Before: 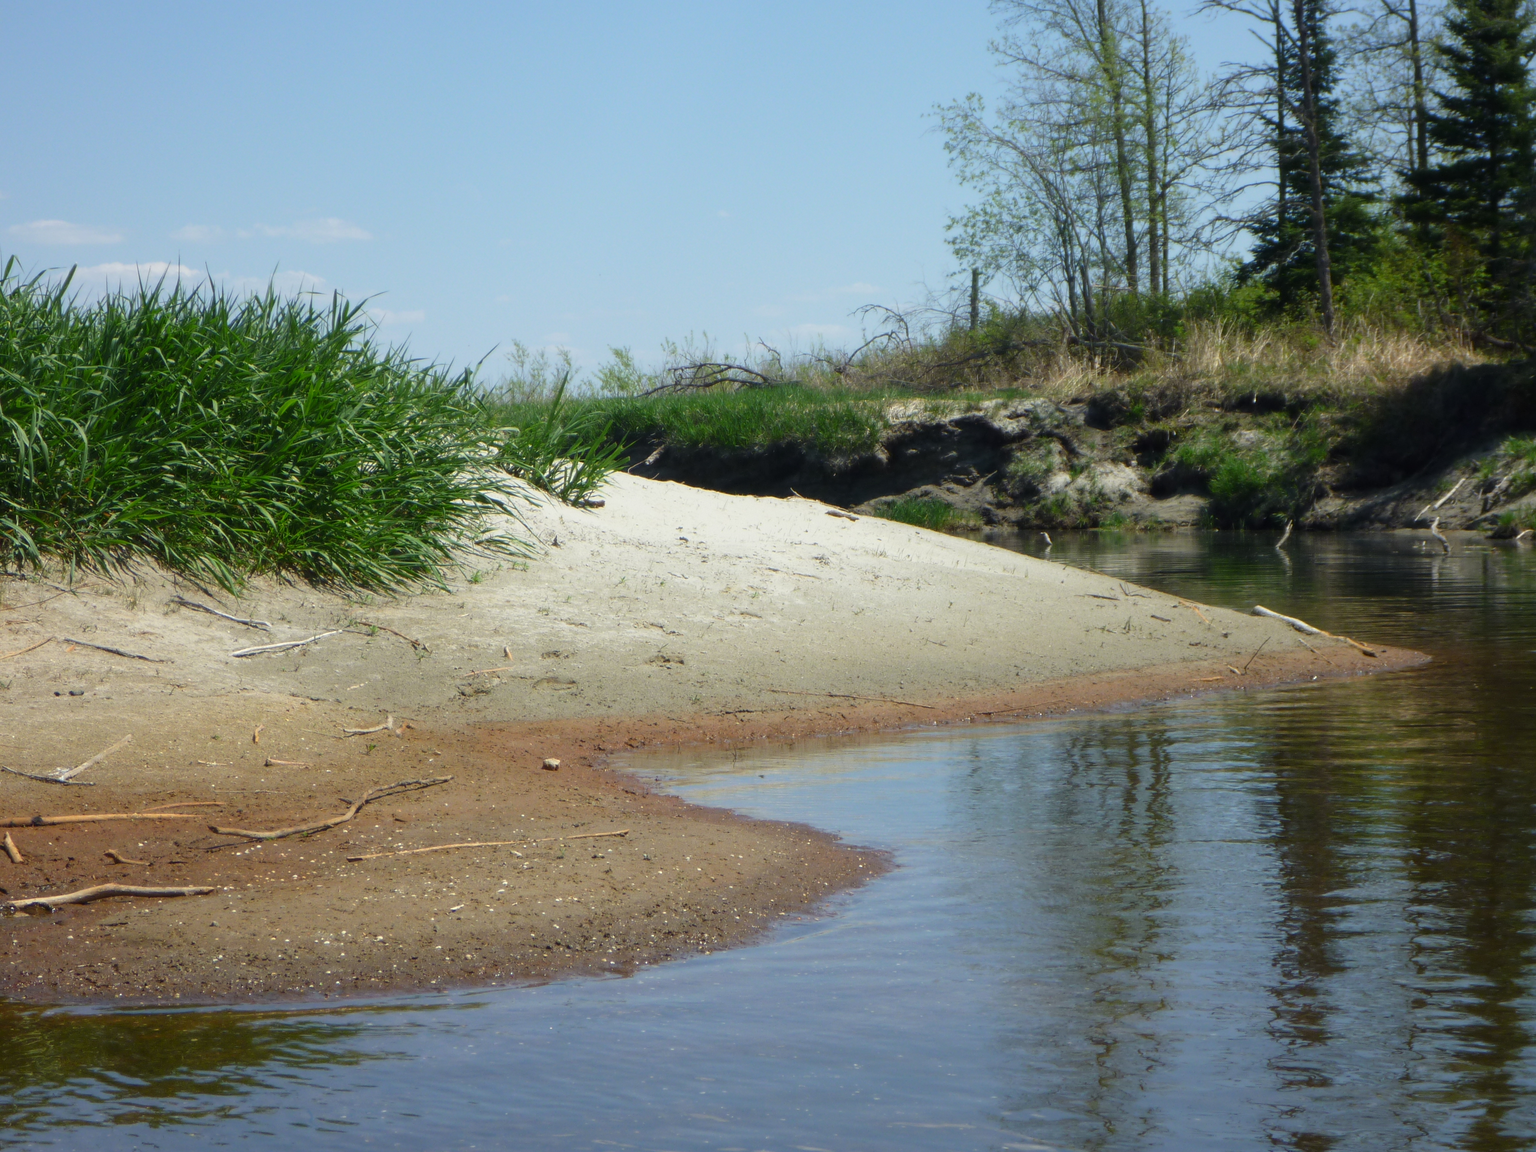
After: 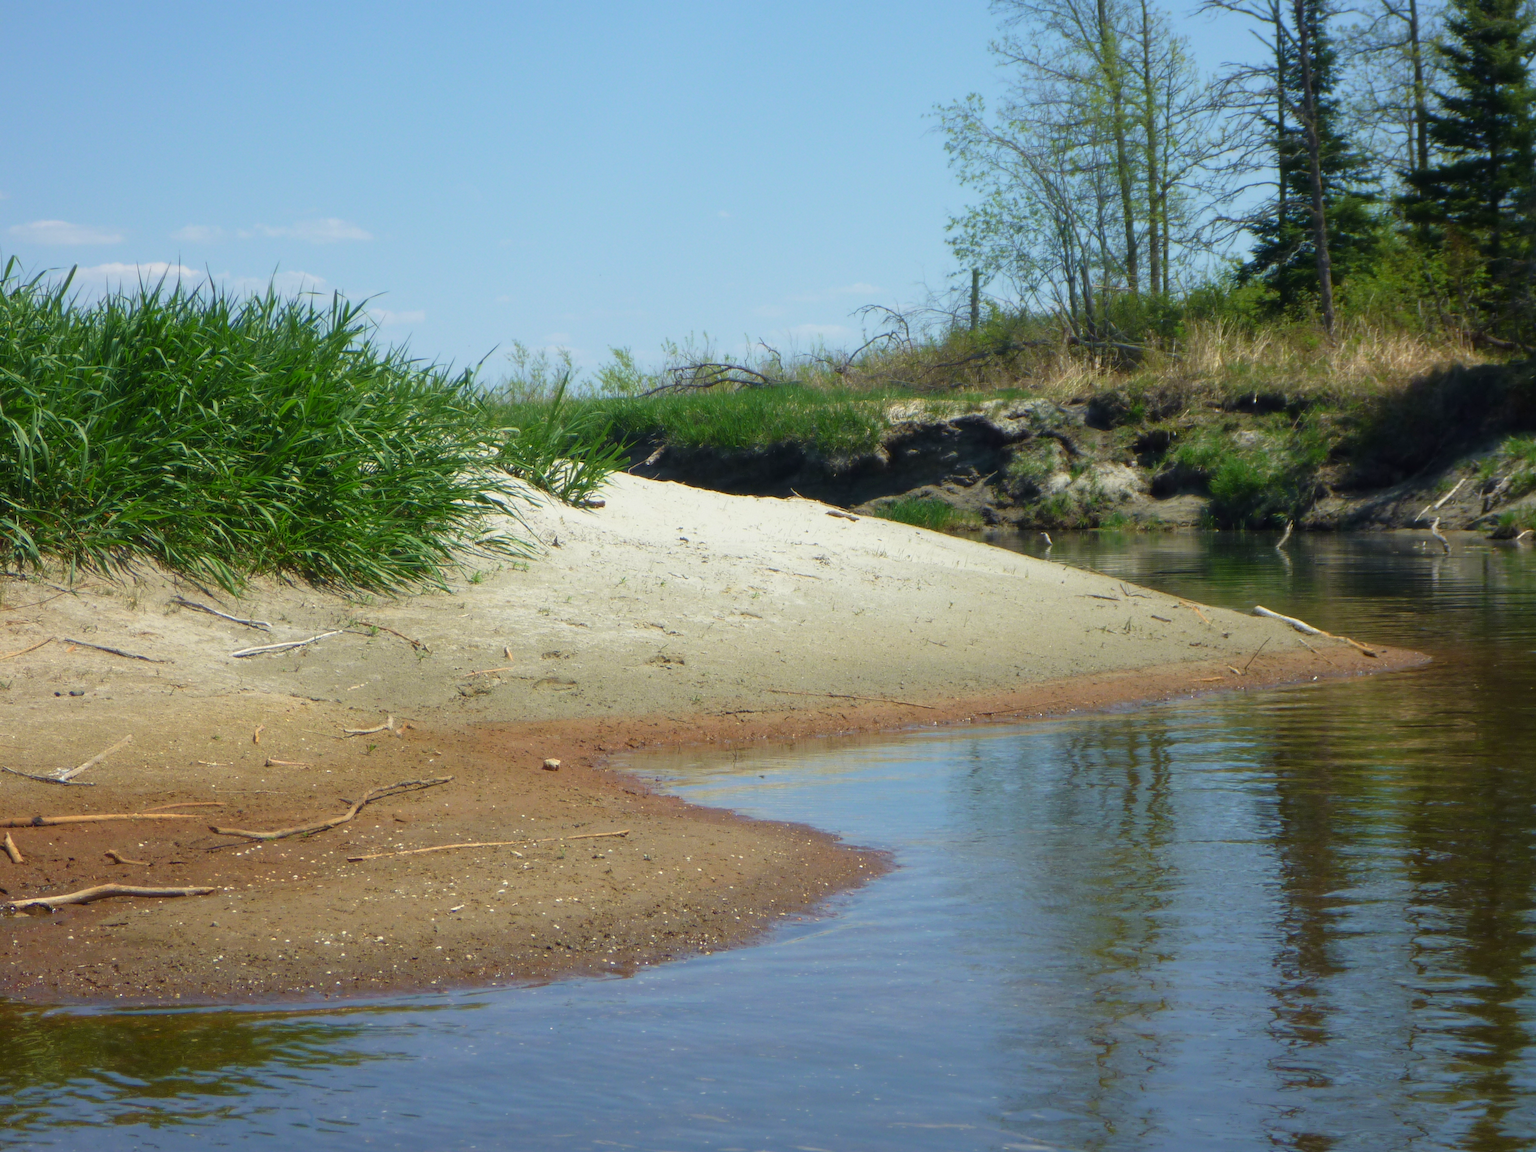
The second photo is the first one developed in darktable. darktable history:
rgb curve: curves: ch0 [(0, 0) (0.053, 0.068) (0.122, 0.128) (1, 1)]
white balance: red 1, blue 1
velvia: on, module defaults
